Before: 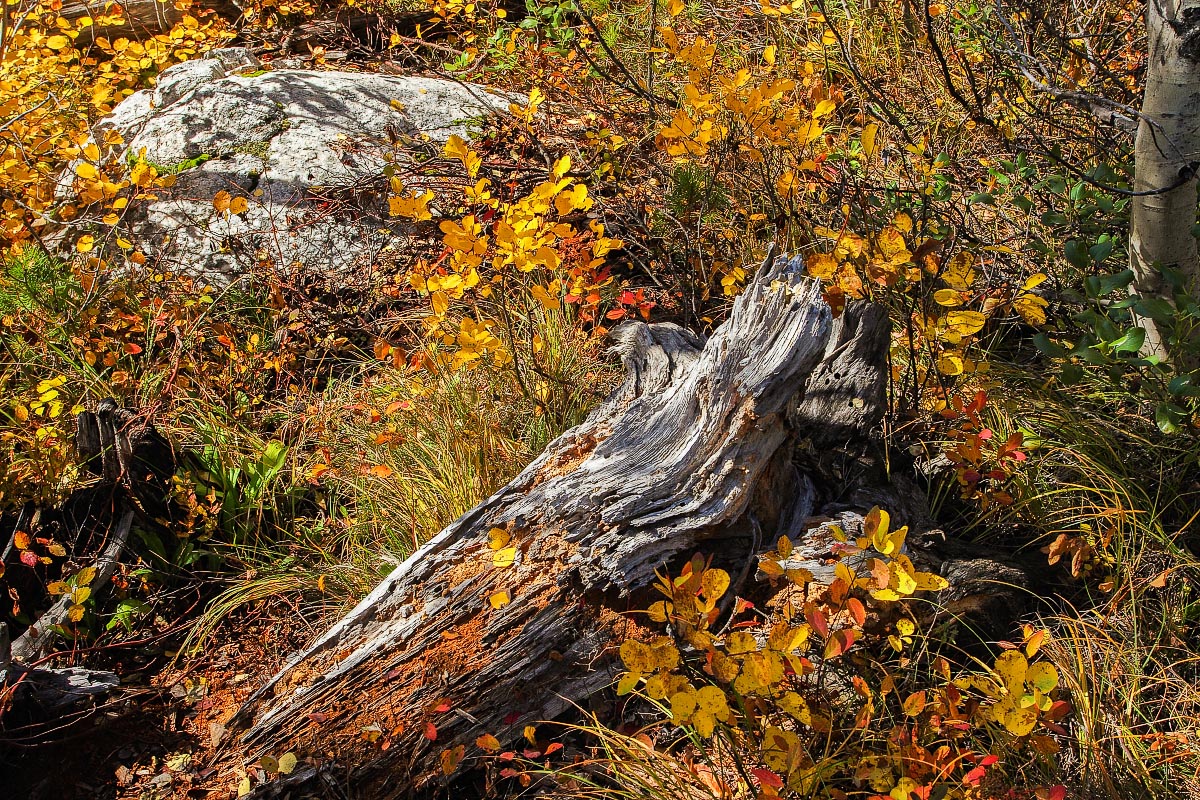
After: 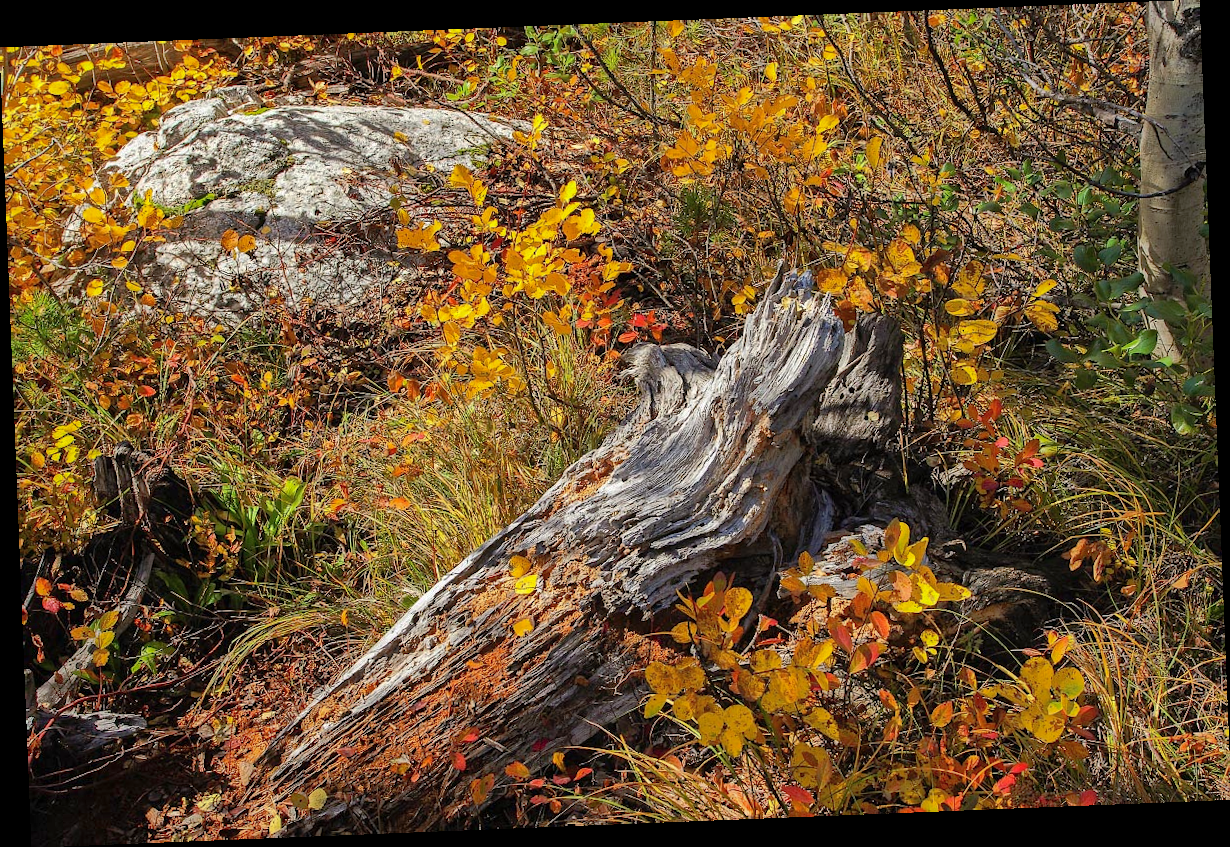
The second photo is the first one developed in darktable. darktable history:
rotate and perspective: rotation -2.29°, automatic cropping off
shadows and highlights: on, module defaults
tone equalizer: on, module defaults
